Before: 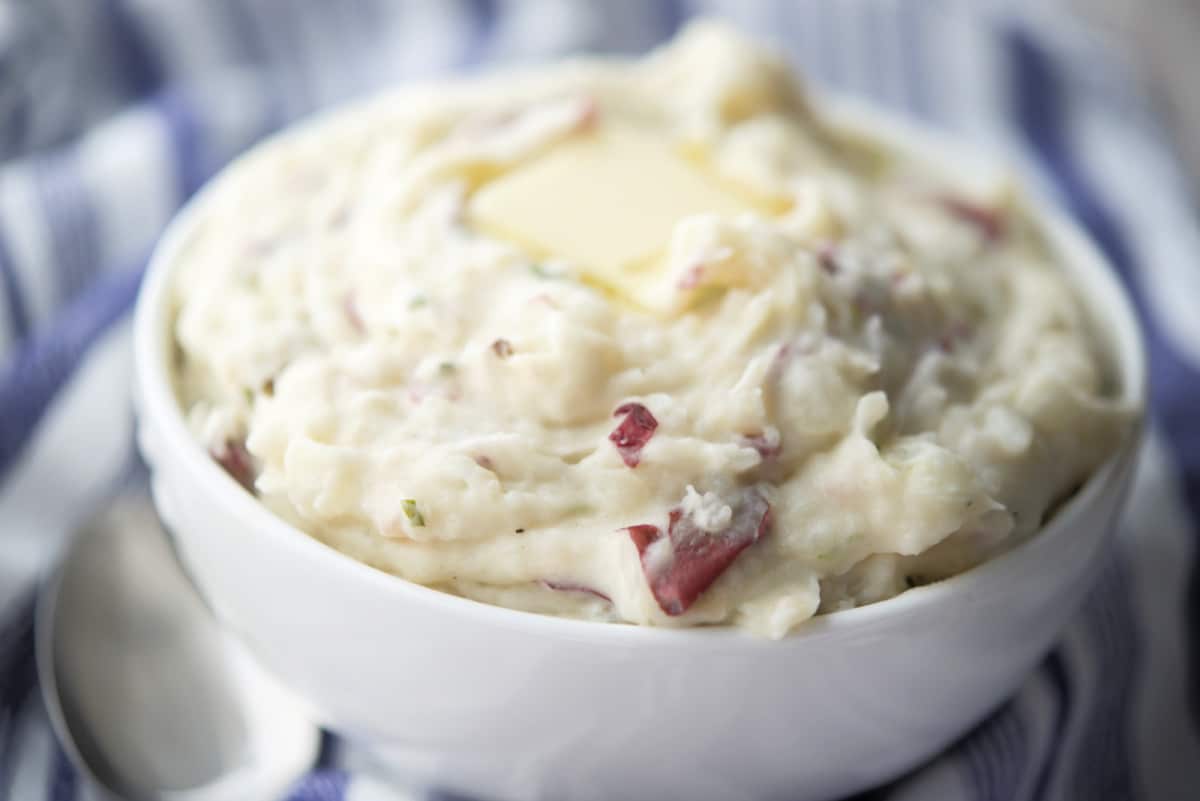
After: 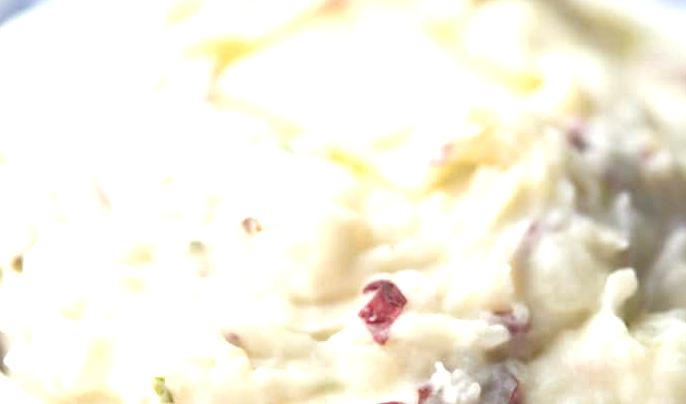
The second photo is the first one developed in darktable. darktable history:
exposure: black level correction 0, exposure 0.7 EV, compensate exposure bias true, compensate highlight preservation false
crop: left 20.932%, top 15.471%, right 21.848%, bottom 34.081%
